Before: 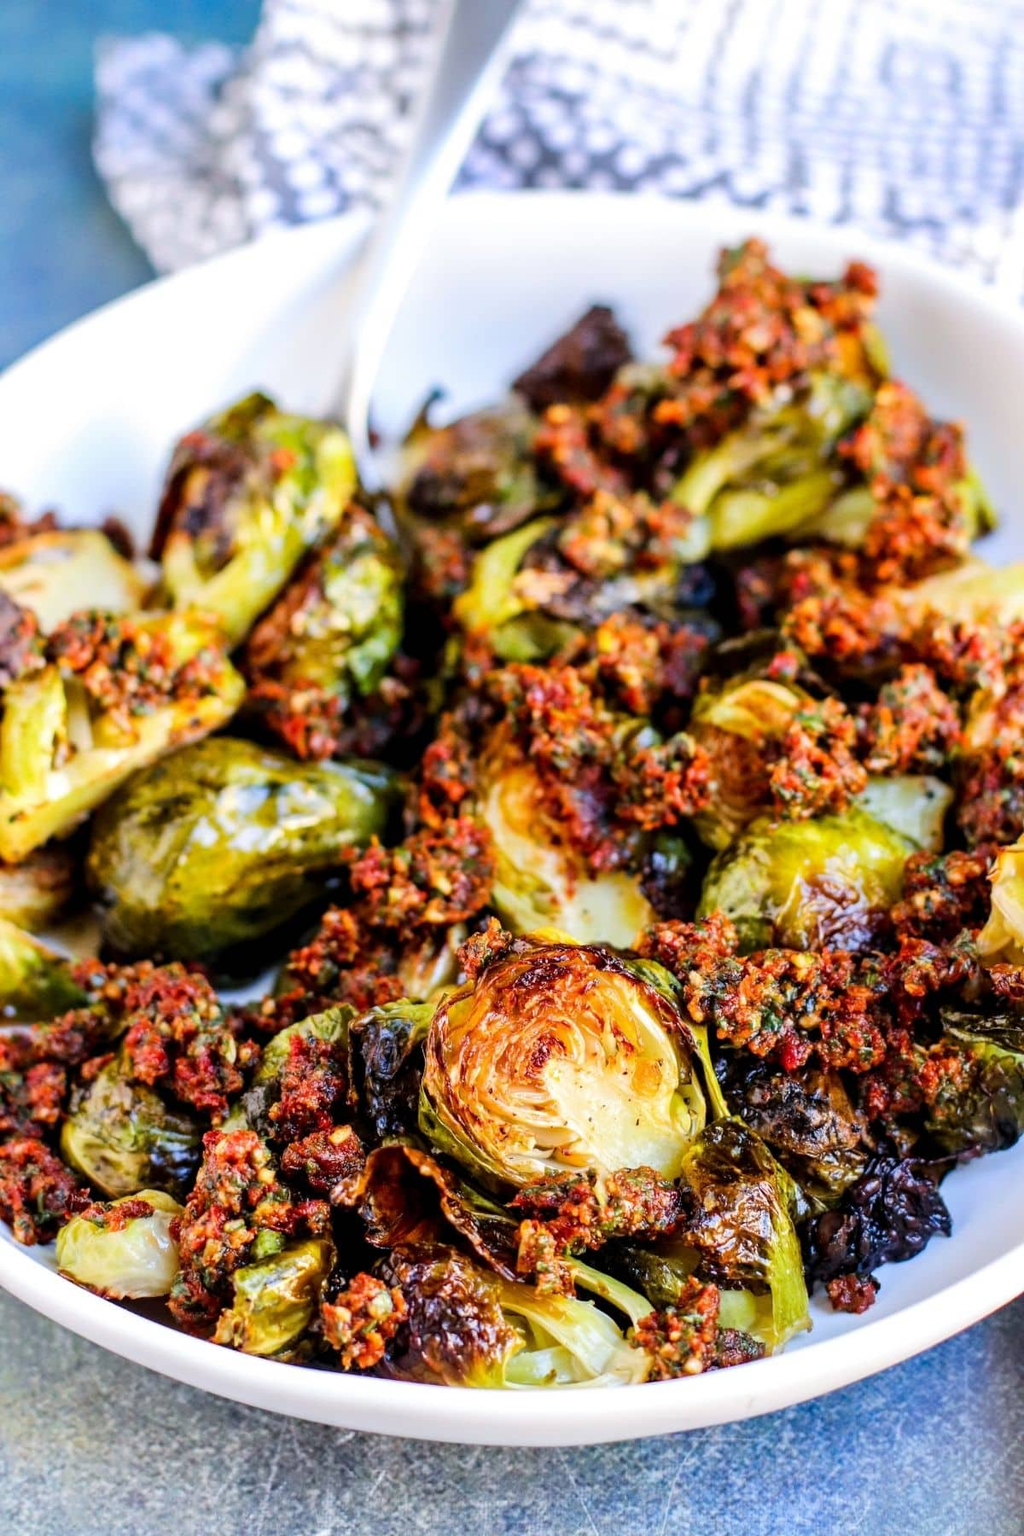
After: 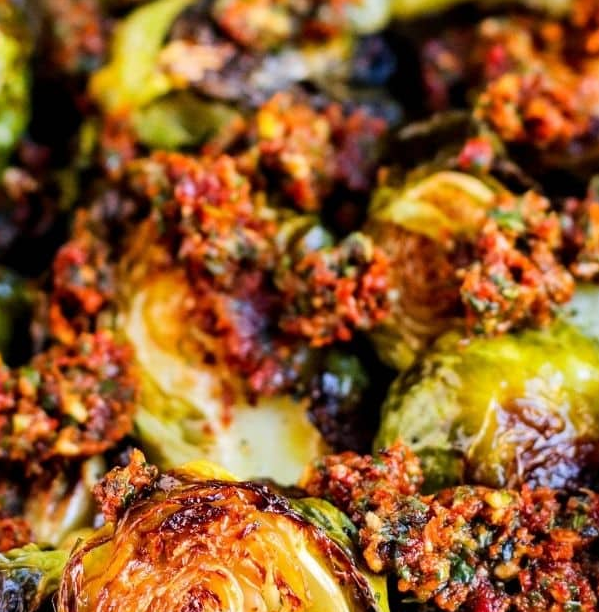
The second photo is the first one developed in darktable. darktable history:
crop: left 36.882%, top 34.83%, right 13.153%, bottom 31.137%
